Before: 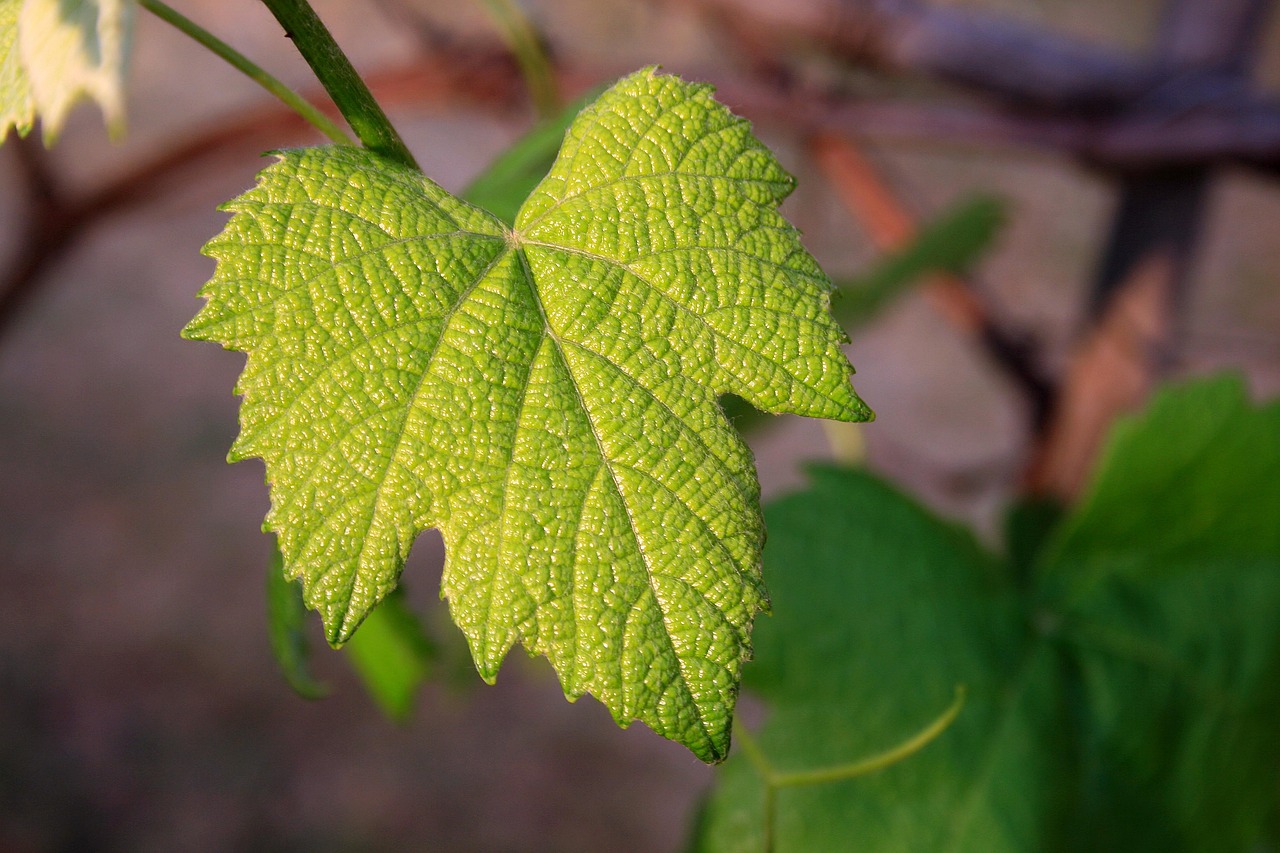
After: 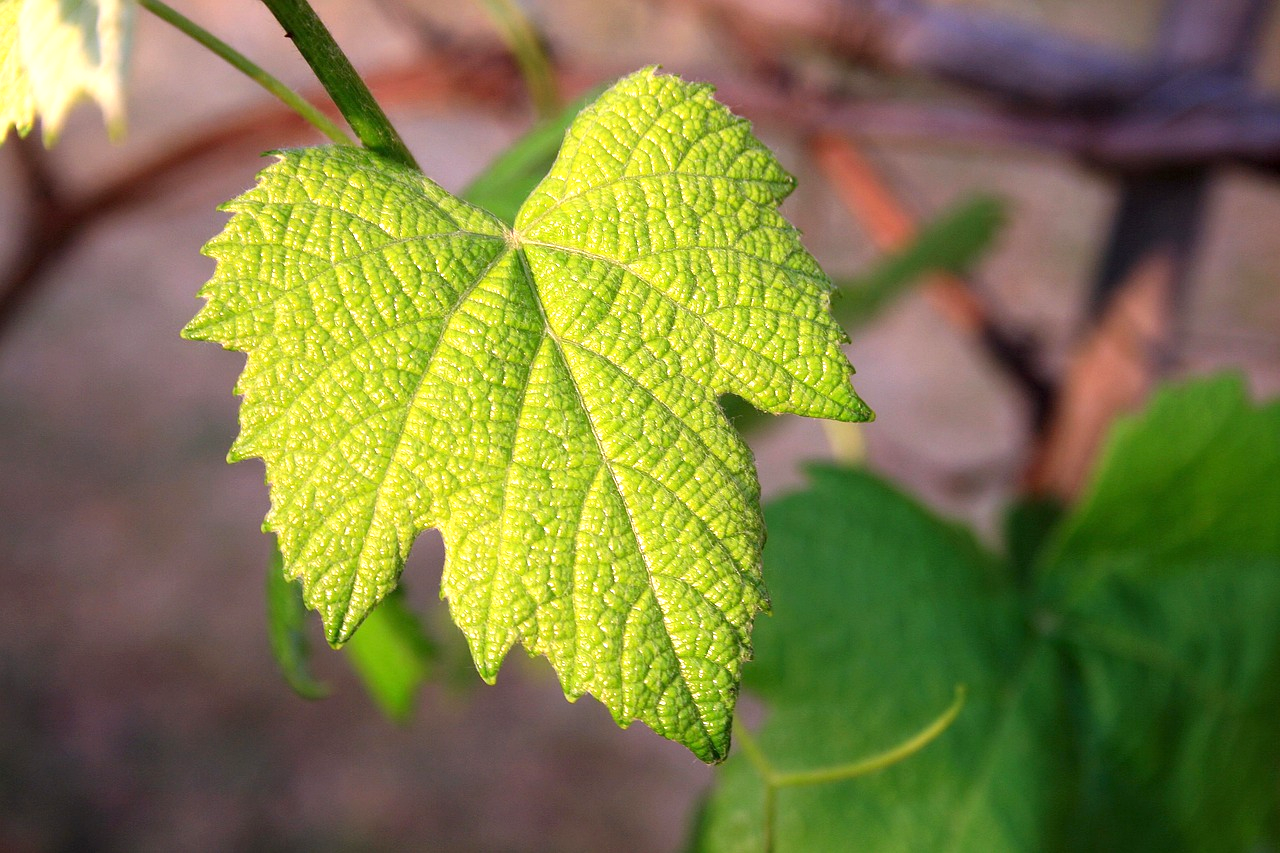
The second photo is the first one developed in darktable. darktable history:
exposure: exposure 0.669 EV, compensate highlight preservation false
